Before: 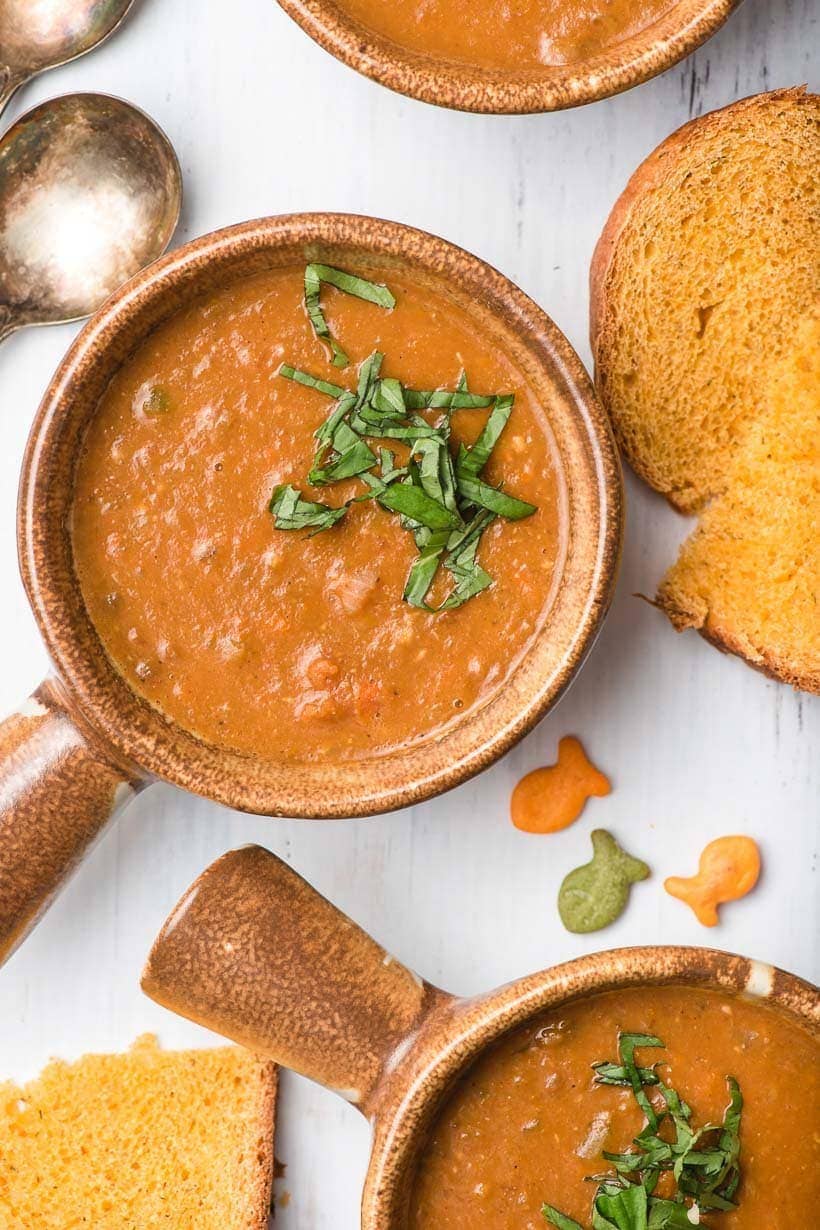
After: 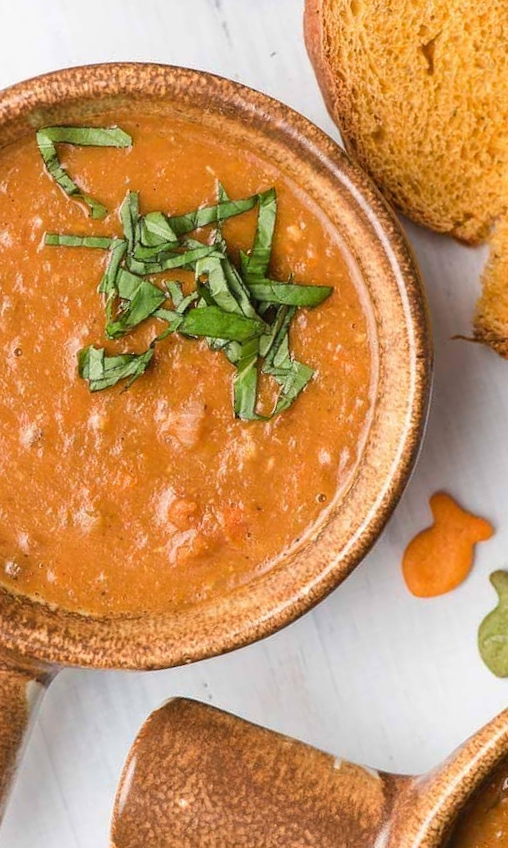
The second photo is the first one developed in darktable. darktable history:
crop and rotate: angle 18.92°, left 6.94%, right 4.194%, bottom 1.175%
